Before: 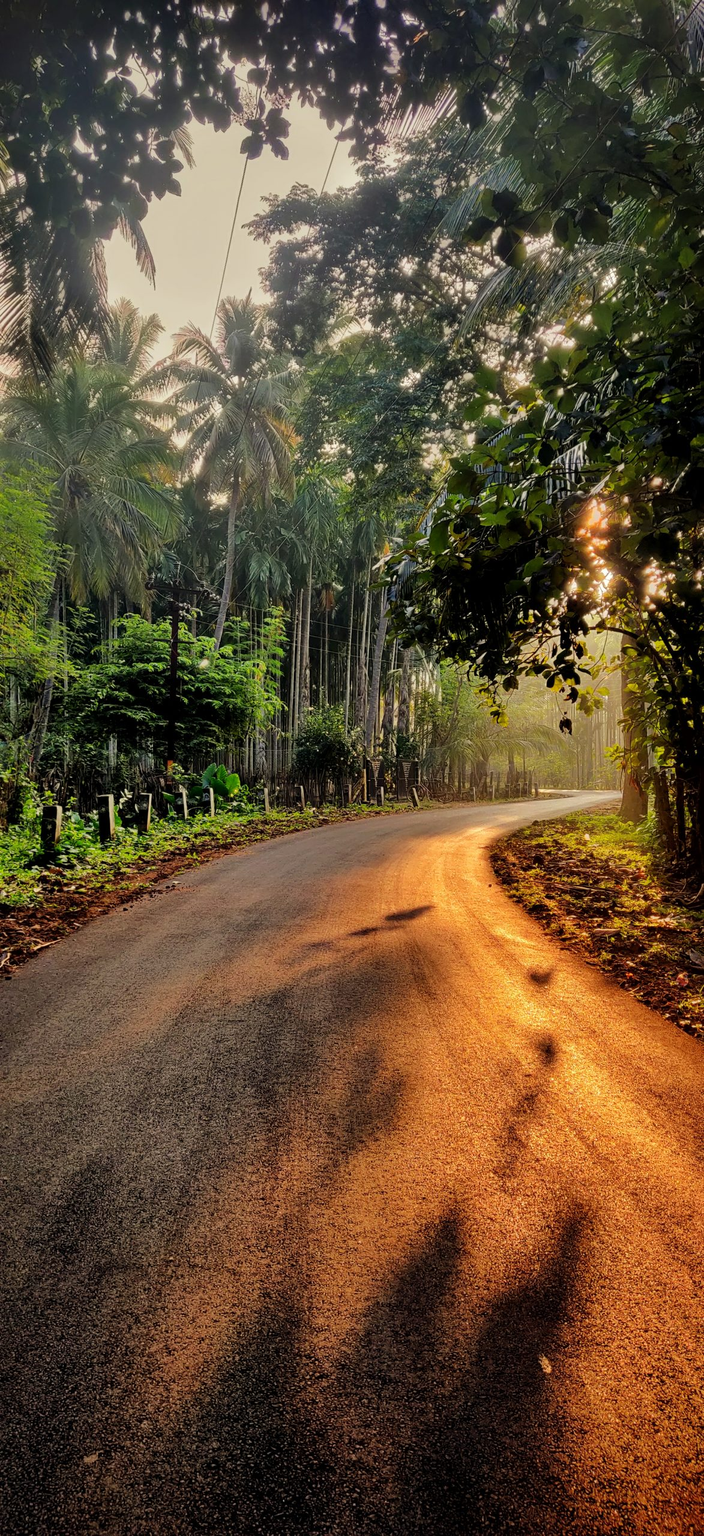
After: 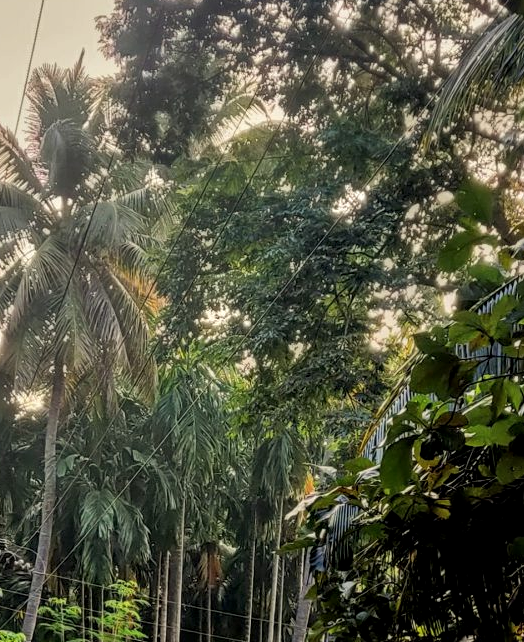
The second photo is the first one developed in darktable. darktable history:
crop: left 28.64%, top 16.832%, right 26.637%, bottom 58.055%
local contrast: detail 130%
